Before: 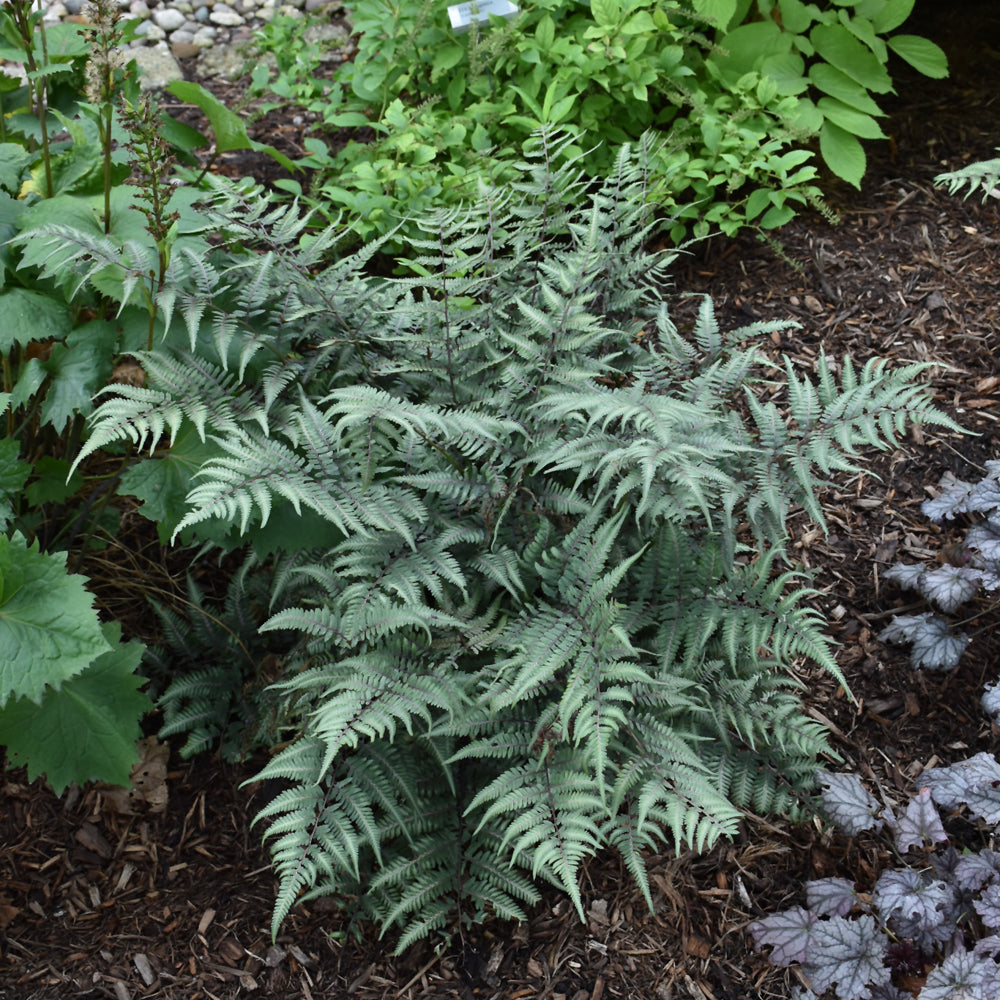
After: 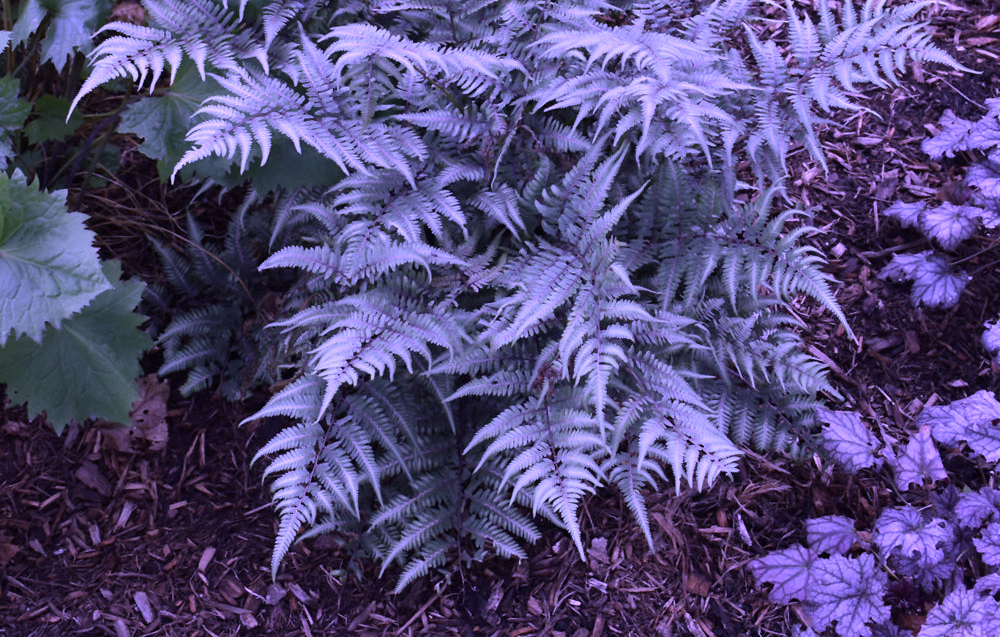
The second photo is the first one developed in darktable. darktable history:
crop and rotate: top 36.226%
color calibration: illuminant custom, x 0.38, y 0.48, temperature 4475.26 K
exposure: compensate highlight preservation false
